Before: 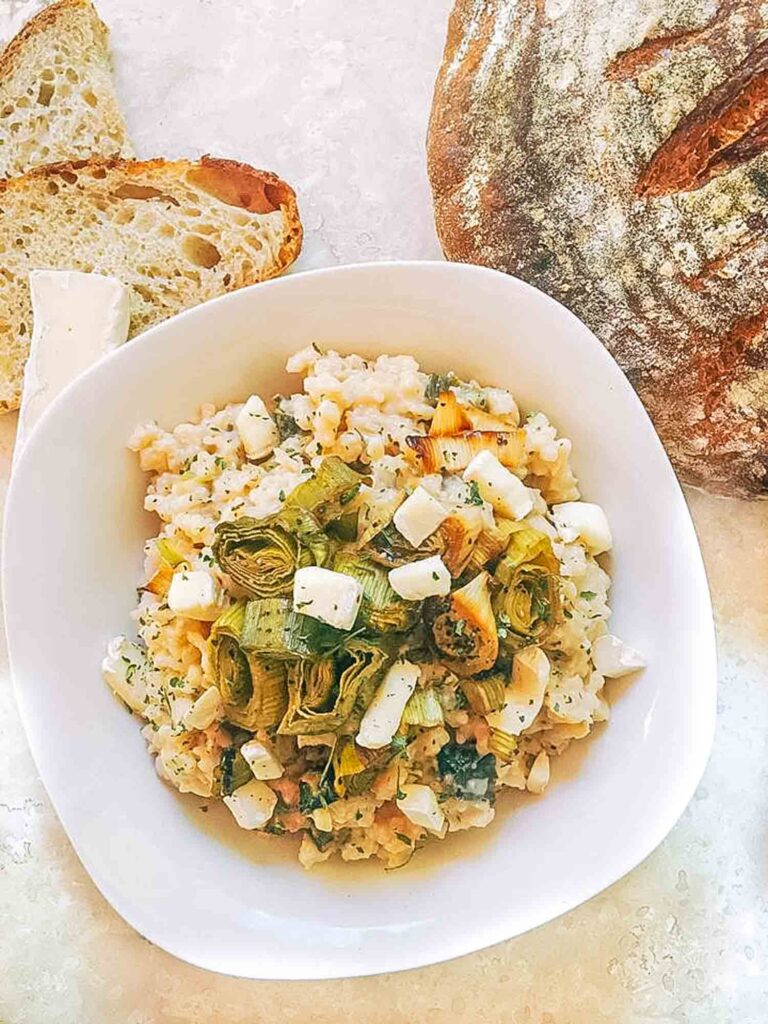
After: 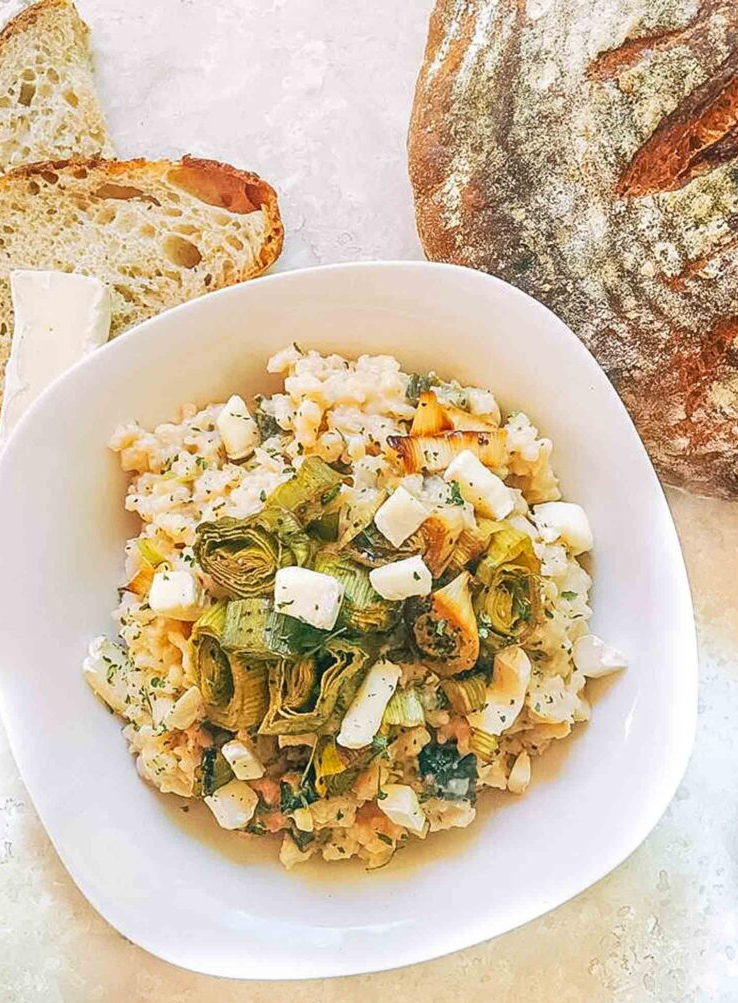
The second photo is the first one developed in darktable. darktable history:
crop and rotate: left 2.516%, right 1.282%, bottom 2.008%
